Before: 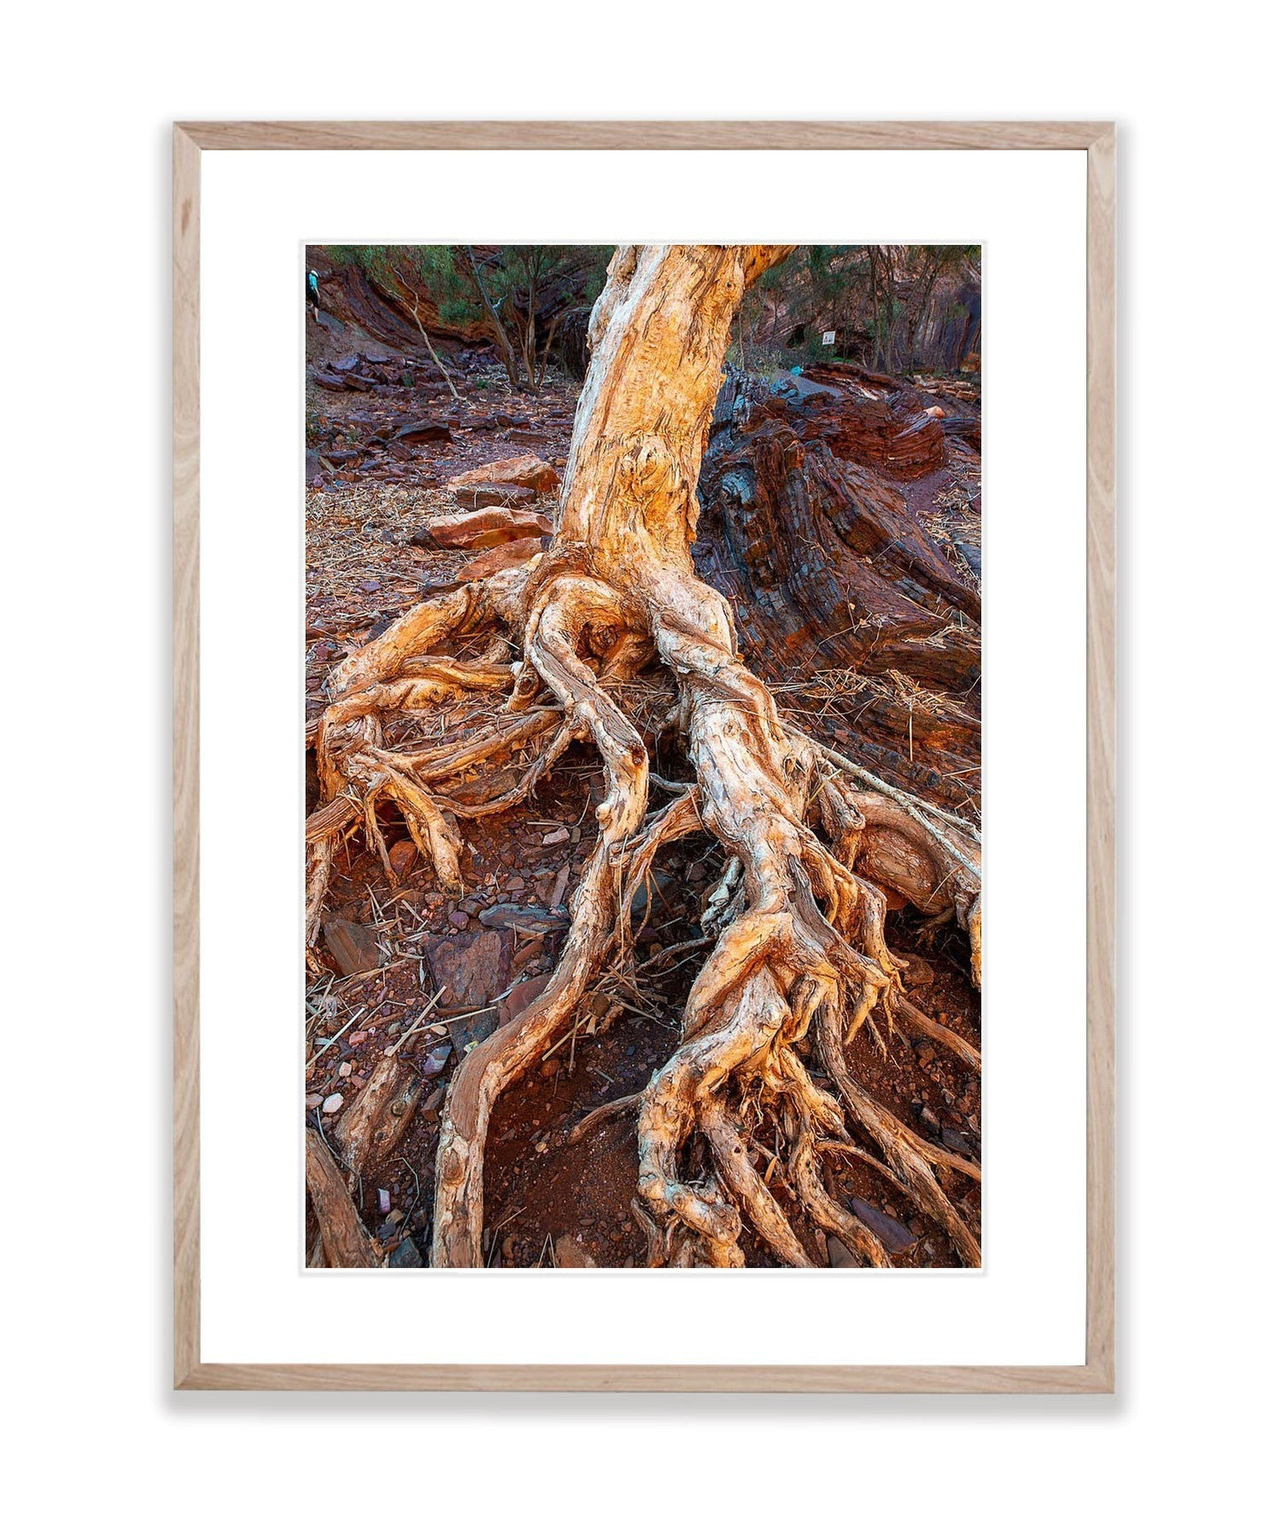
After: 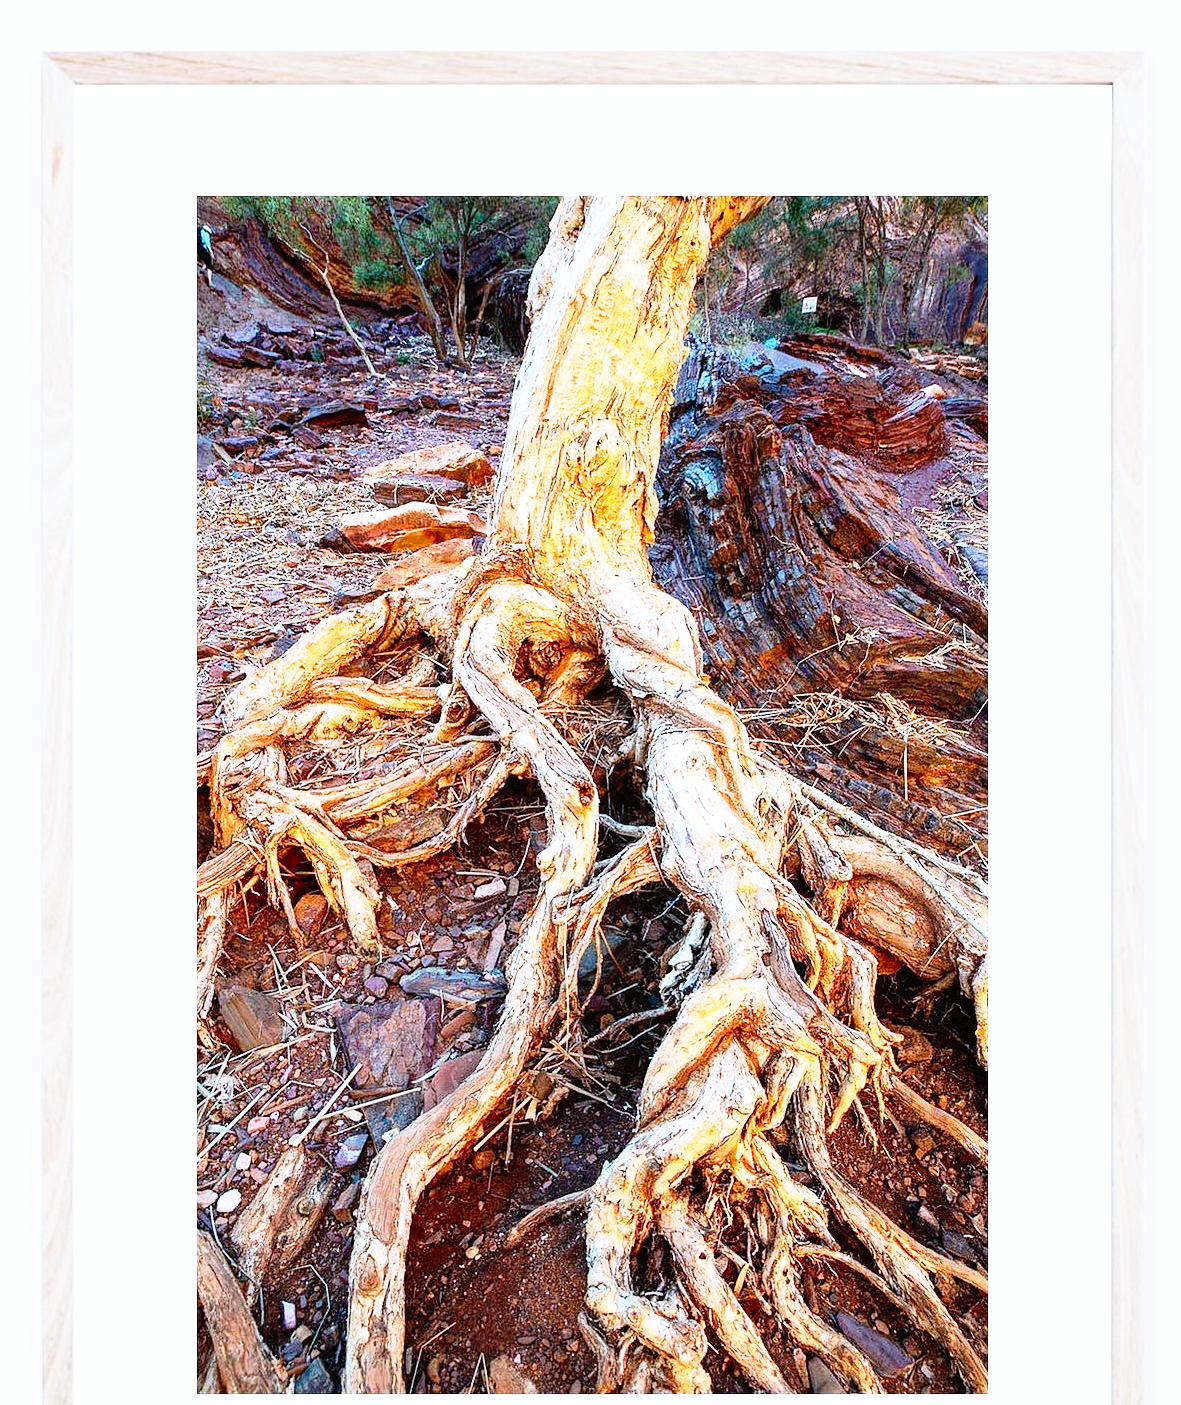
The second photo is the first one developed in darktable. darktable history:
contrast brightness saturation: contrast 0.15, brightness 0.05
base curve: curves: ch0 [(0, 0) (0.012, 0.01) (0.073, 0.168) (0.31, 0.711) (0.645, 0.957) (1, 1)], preserve colors none
white balance: red 0.924, blue 1.095
crop and rotate: left 10.77%, top 5.1%, right 10.41%, bottom 16.76%
